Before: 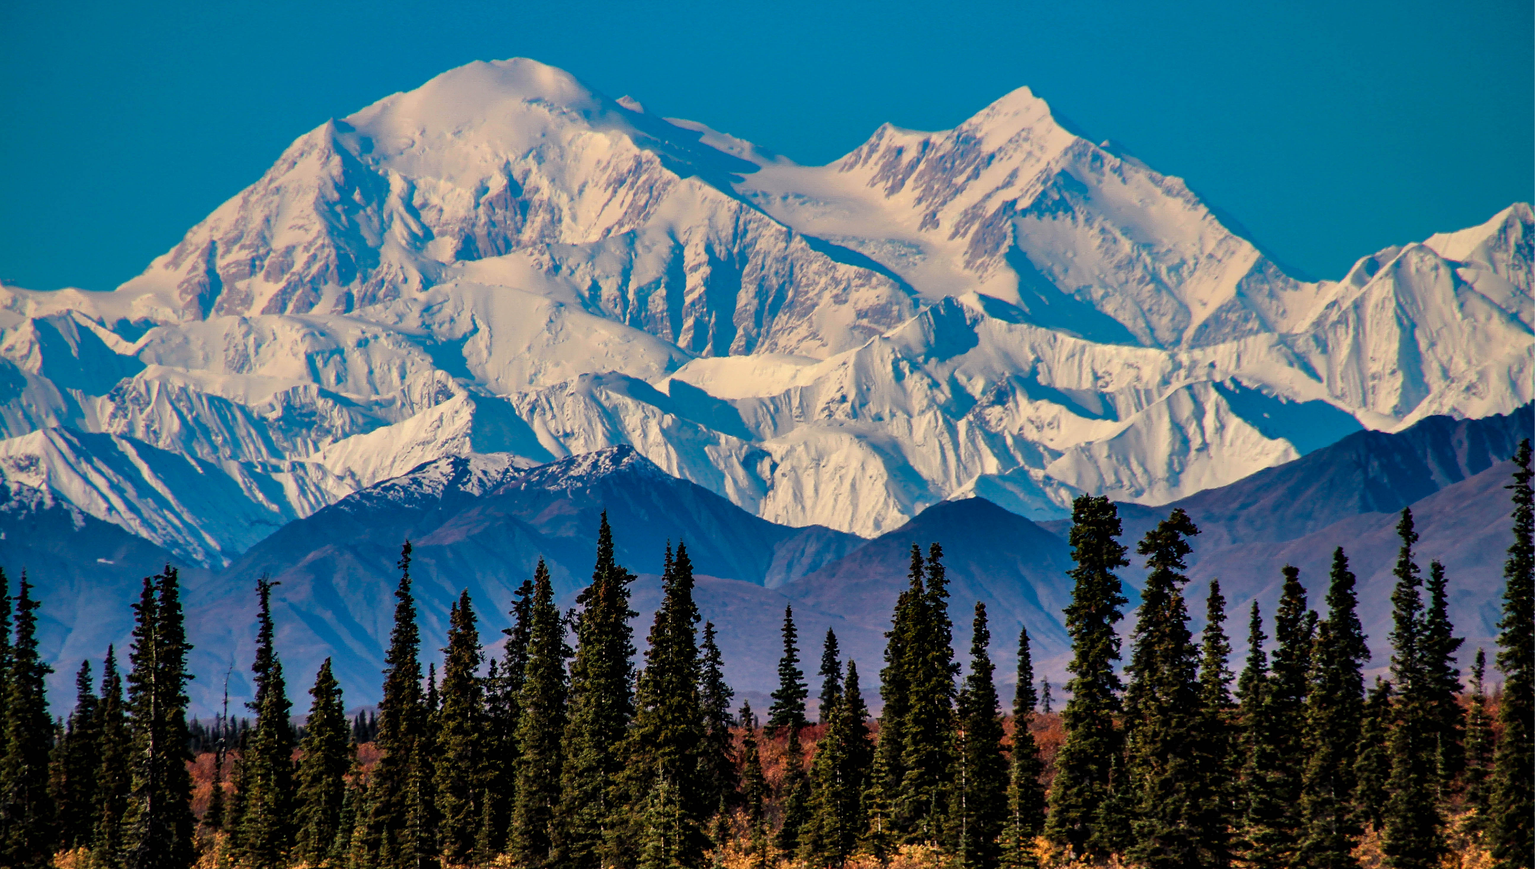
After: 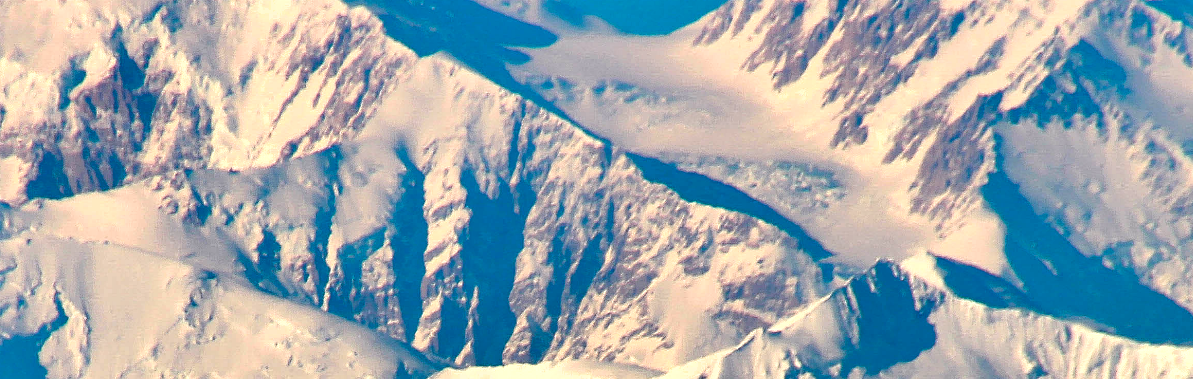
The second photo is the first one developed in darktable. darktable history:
crop: left 28.64%, top 16.832%, right 26.637%, bottom 58.055%
shadows and highlights: shadows 52.42, soften with gaussian
exposure: black level correction 0, exposure 0.7 EV, compensate exposure bias true, compensate highlight preservation false
